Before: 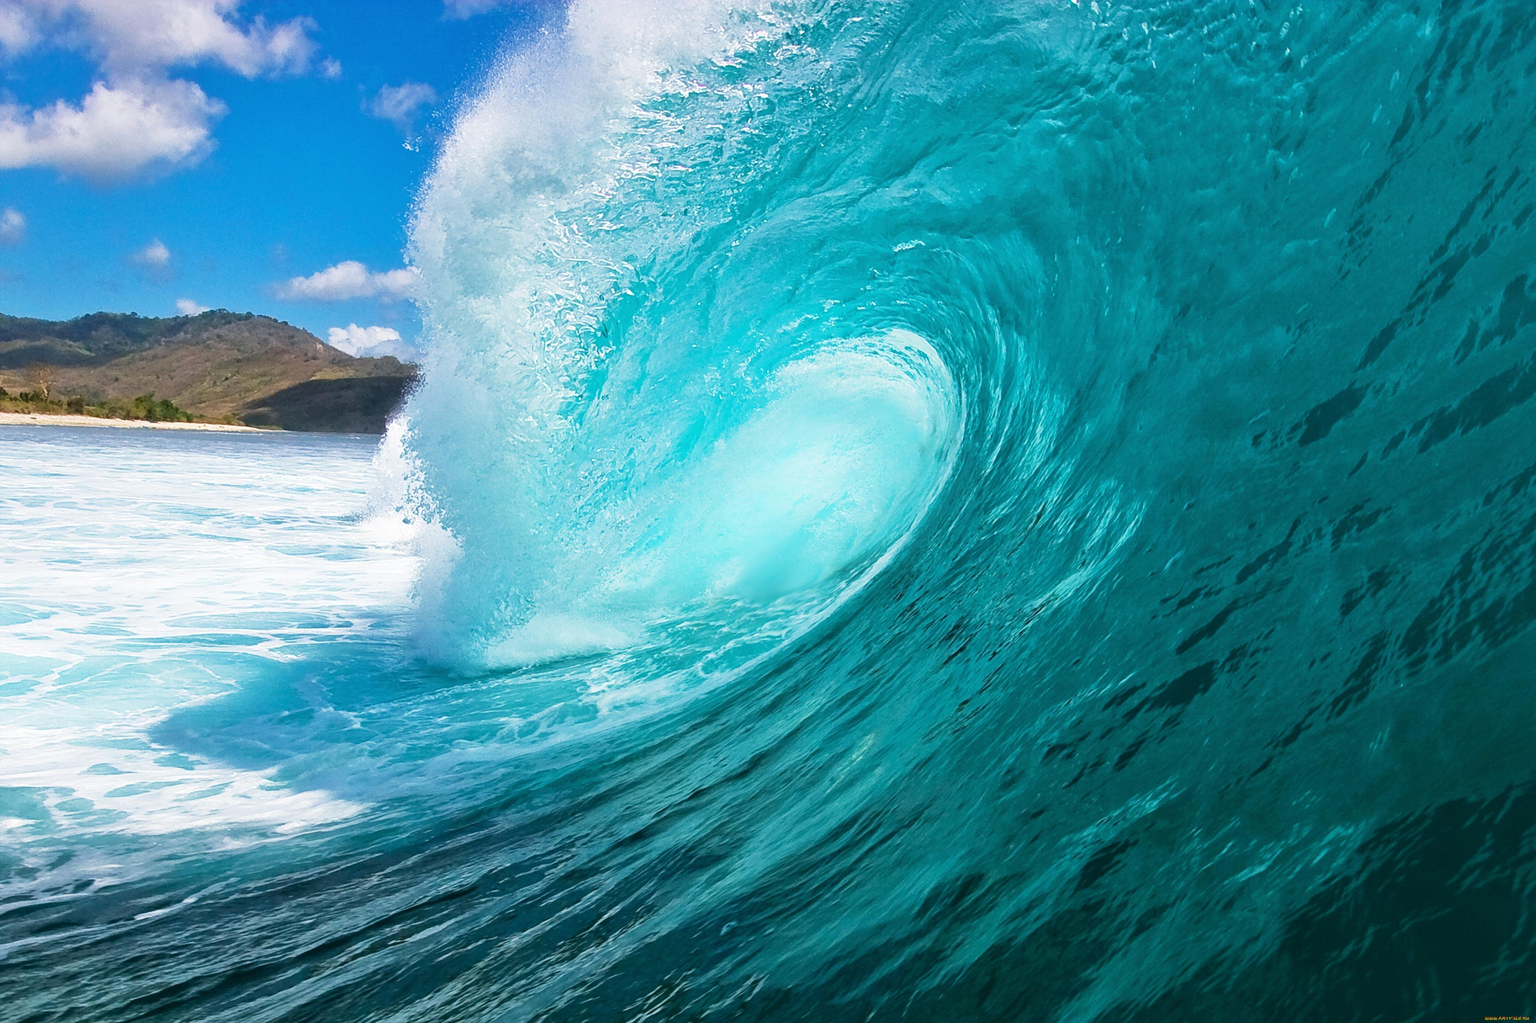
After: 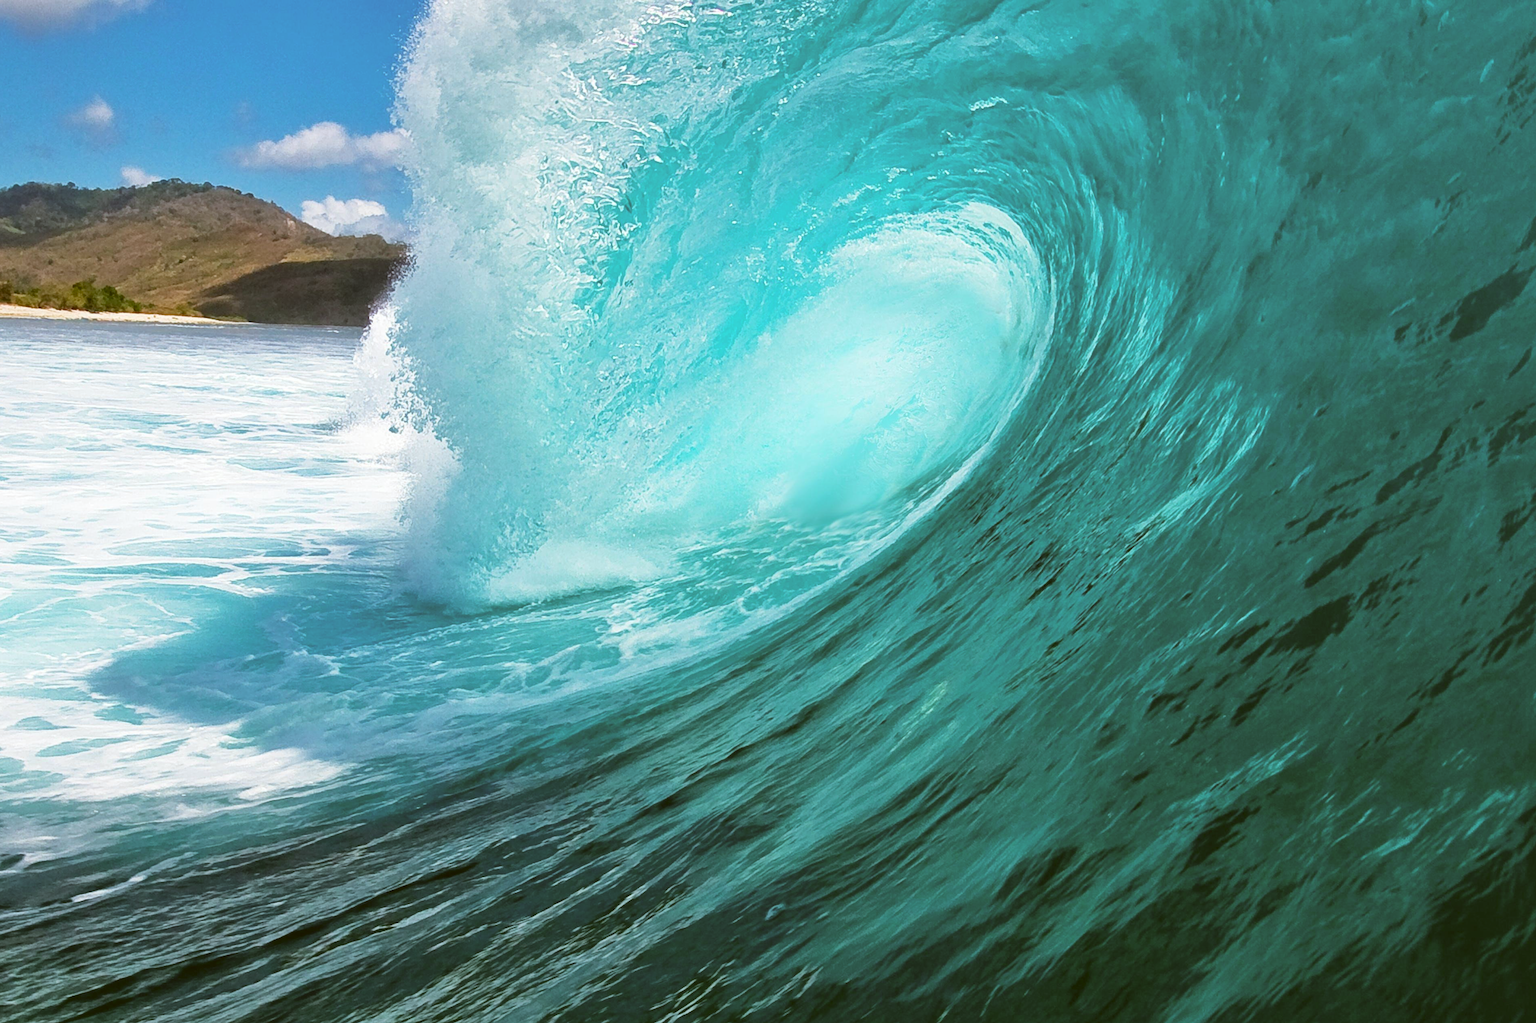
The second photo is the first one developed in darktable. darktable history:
color correction: highlights a* -0.482, highlights b* 0.161, shadows a* 4.66, shadows b* 20.72
crop and rotate: left 4.842%, top 15.51%, right 10.668%
